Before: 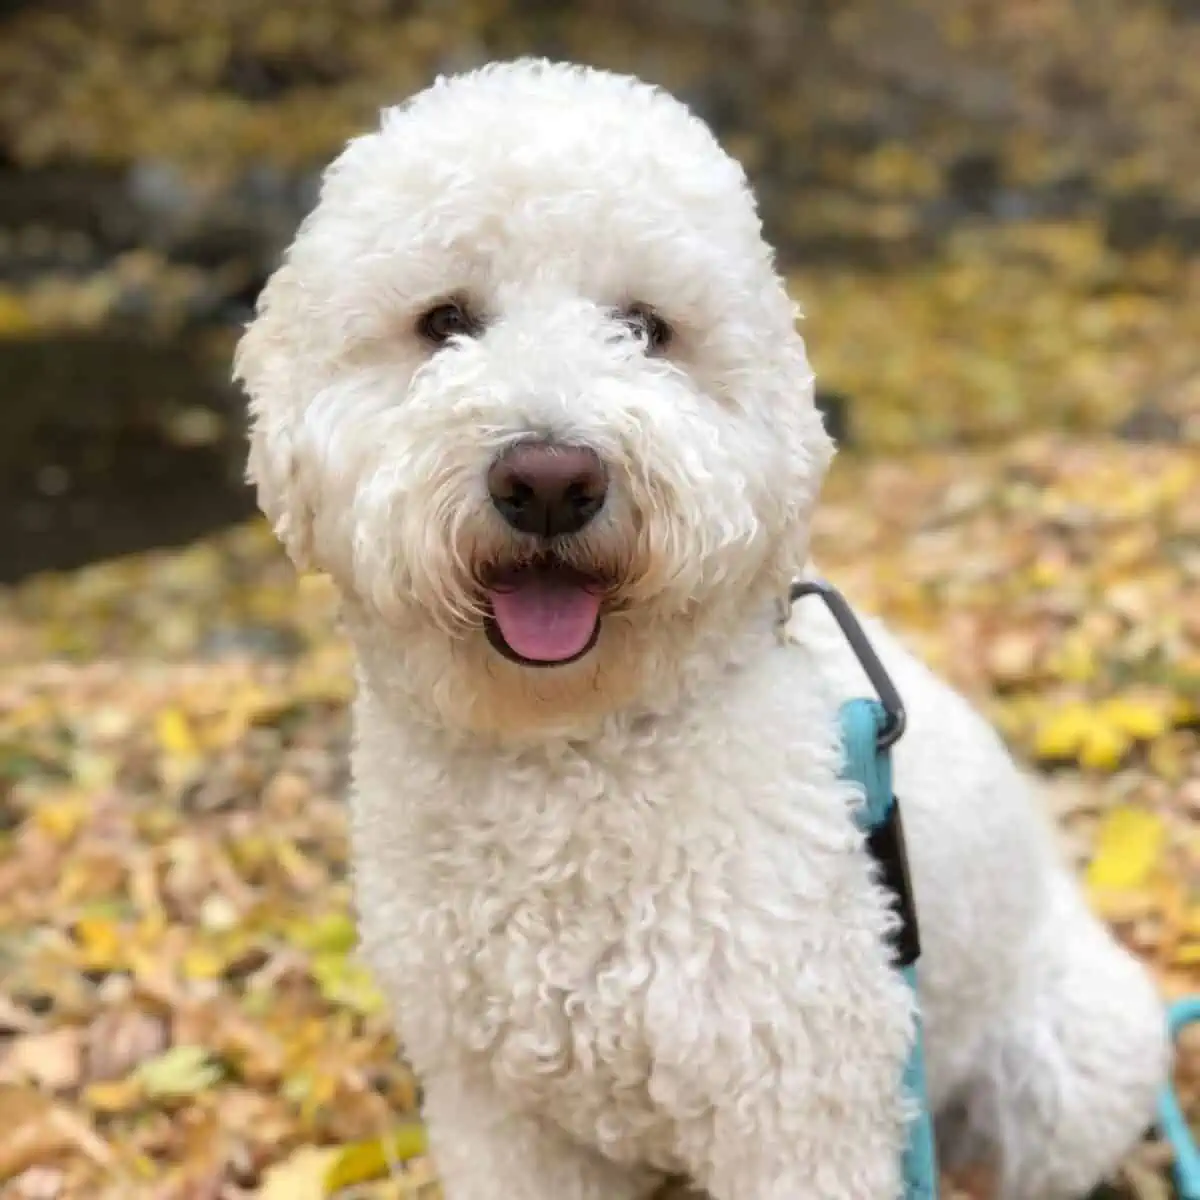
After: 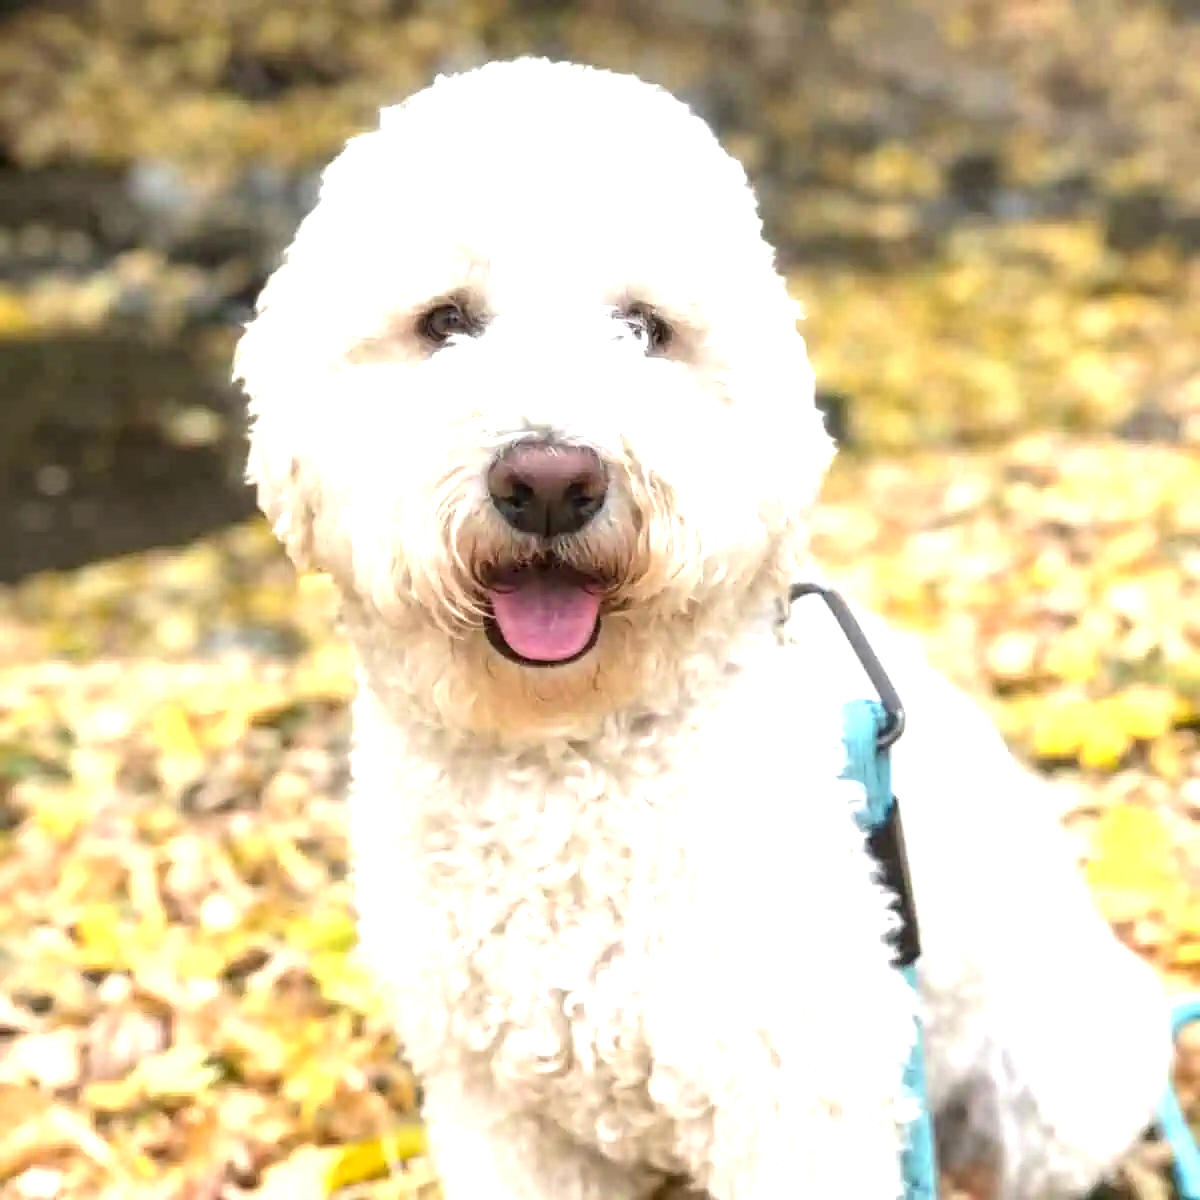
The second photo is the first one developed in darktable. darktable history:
local contrast: detail 130%
exposure: black level correction 0, exposure 1.125 EV, compensate exposure bias true, compensate highlight preservation false
